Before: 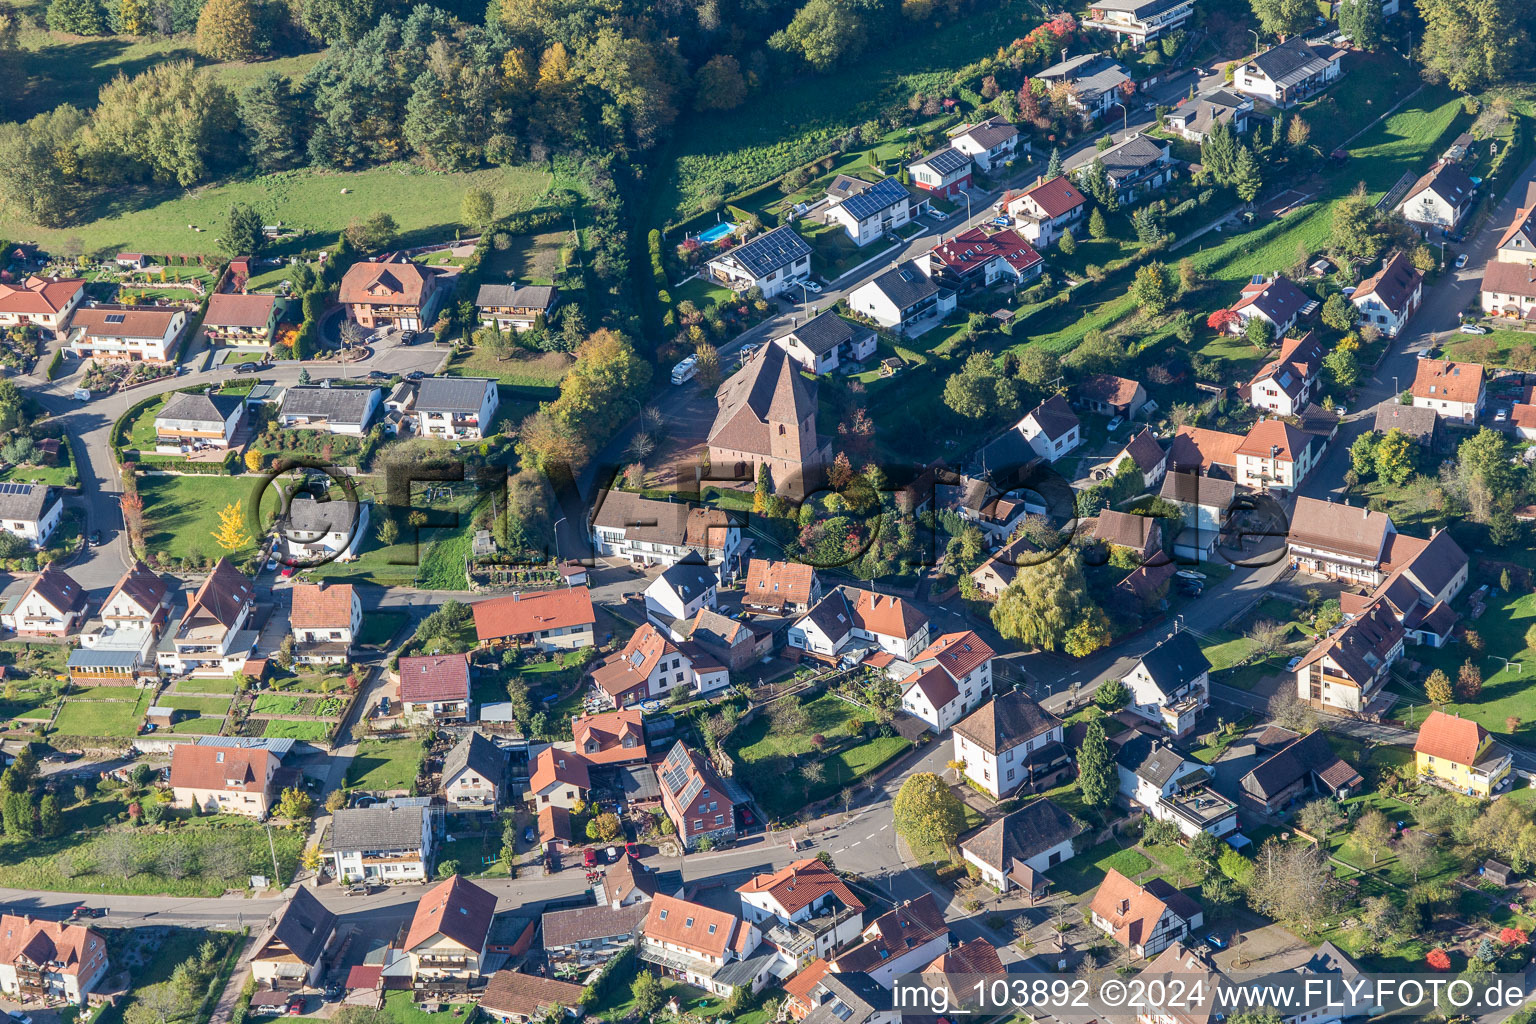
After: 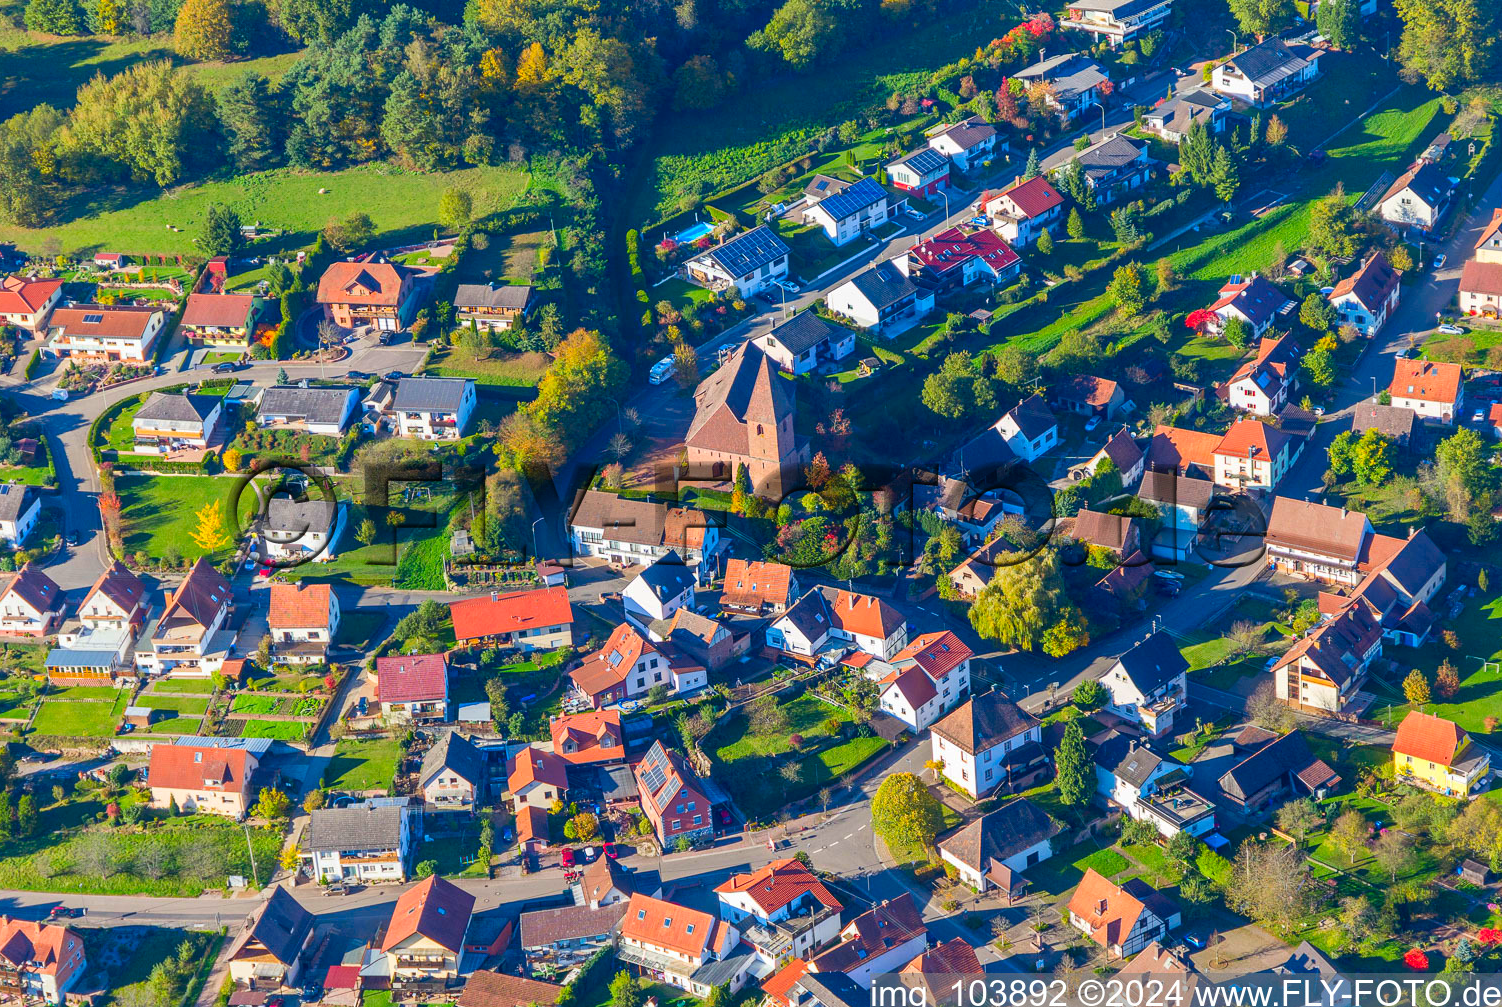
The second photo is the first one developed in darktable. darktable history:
color correction: highlights b* -0.039, saturation 1.79
crop and rotate: left 1.466%, right 0.713%, bottom 1.58%
